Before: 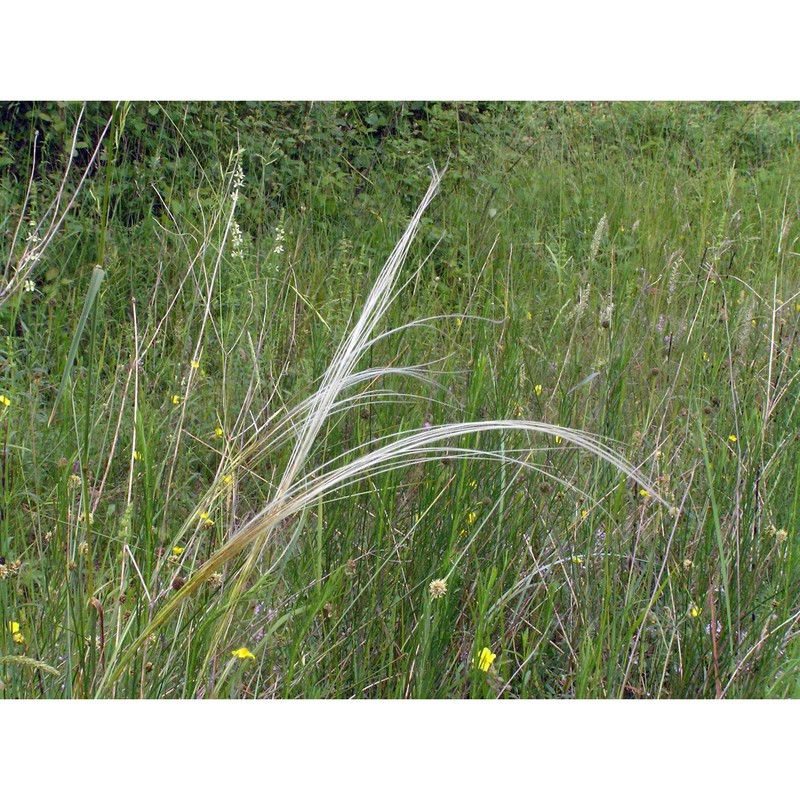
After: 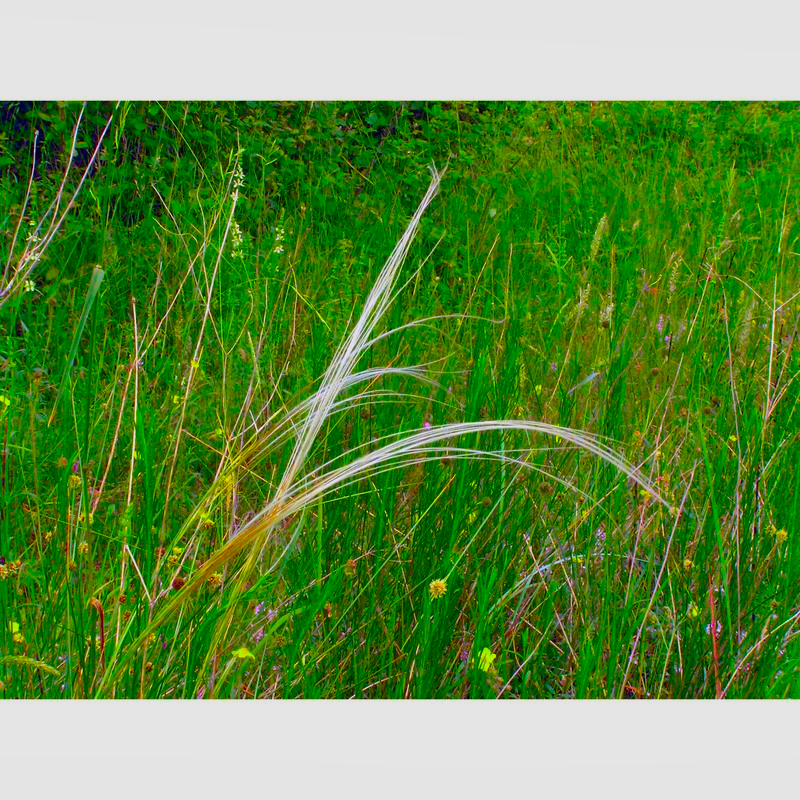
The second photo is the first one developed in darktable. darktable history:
local contrast: mode bilateral grid, contrast 10, coarseness 25, detail 110%, midtone range 0.2
color correction: saturation 3
shadows and highlights: radius 121.13, shadows 21.4, white point adjustment -9.72, highlights -14.39, soften with gaussian
